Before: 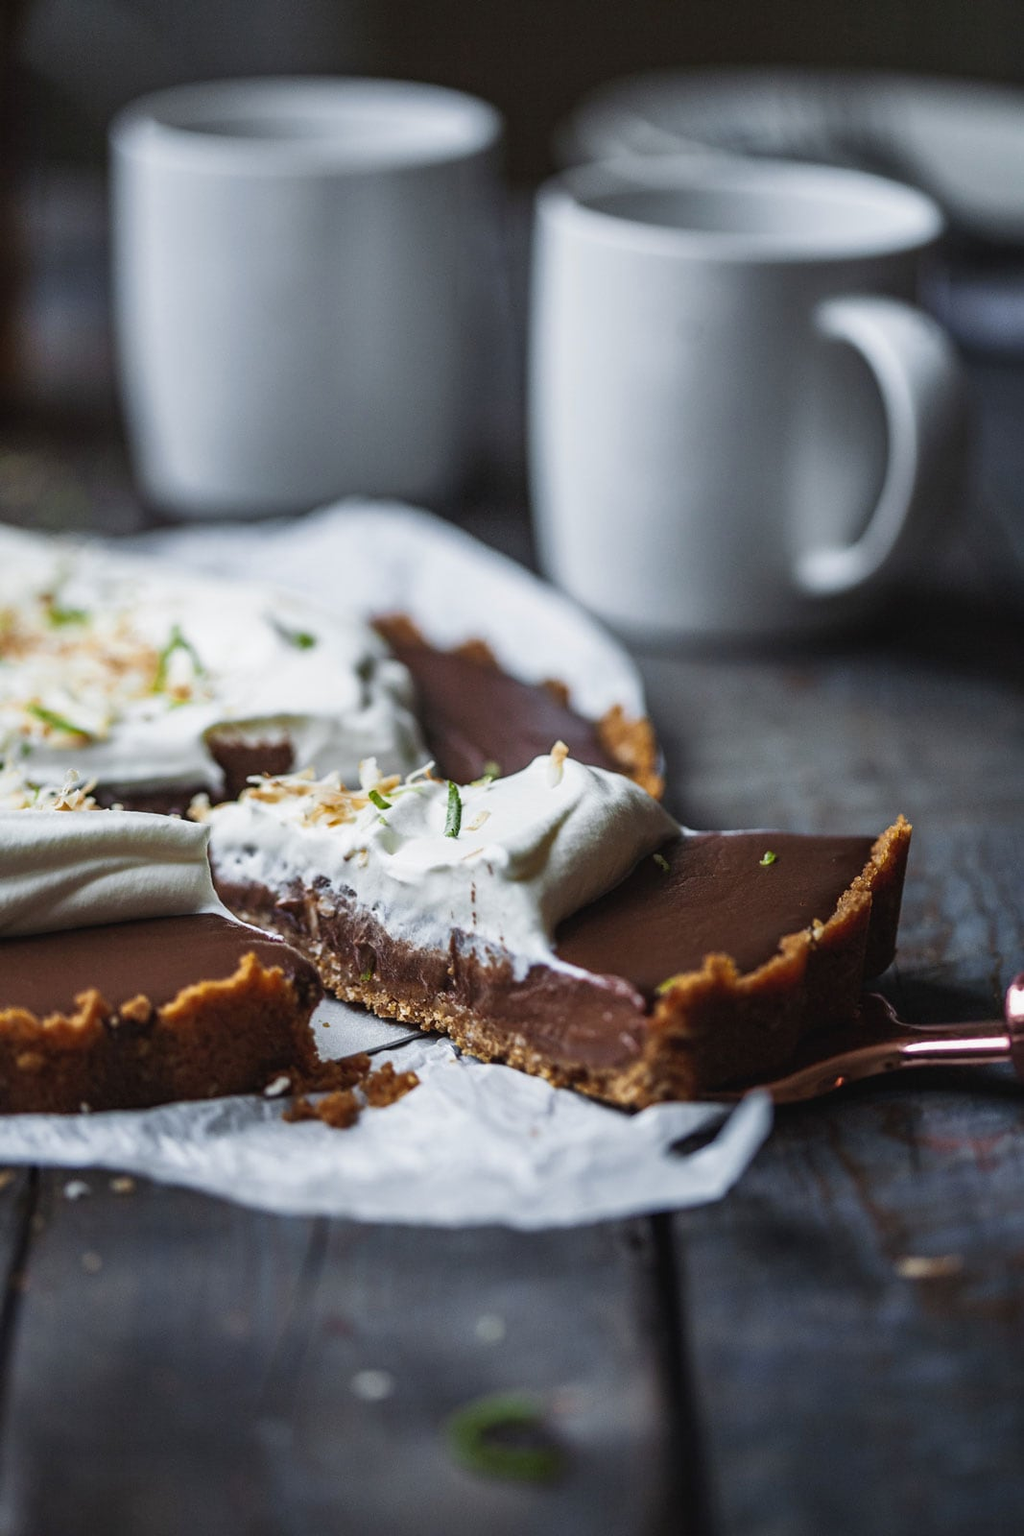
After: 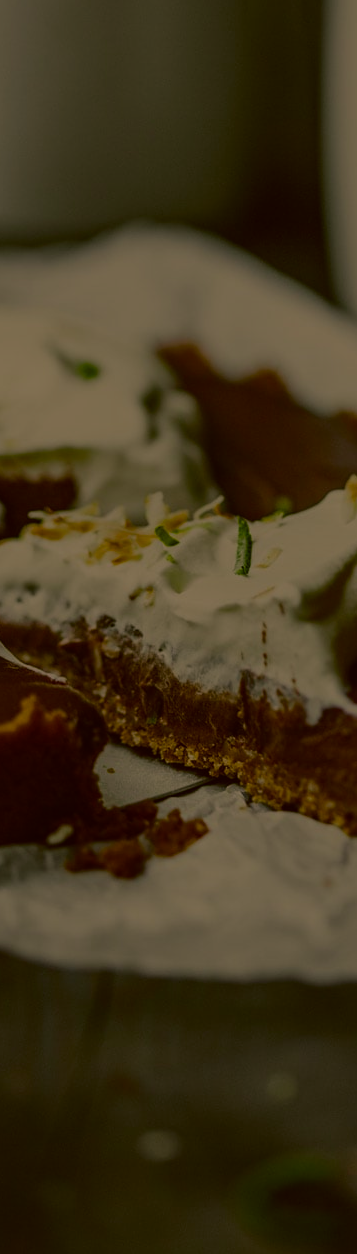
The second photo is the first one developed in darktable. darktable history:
exposure: exposure -2.425 EV, compensate highlight preservation false
crop and rotate: left 21.531%, top 18.609%, right 45.008%, bottom 2.997%
color balance rgb: shadows lift › chroma 2.001%, shadows lift › hue 250.69°, perceptual saturation grading › global saturation 20%, perceptual saturation grading › highlights -49.184%, perceptual saturation grading › shadows 25.271%, global vibrance 33.646%
color correction: highlights a* 8.99, highlights b* 15.22, shadows a* -0.457, shadows b* 26.23
